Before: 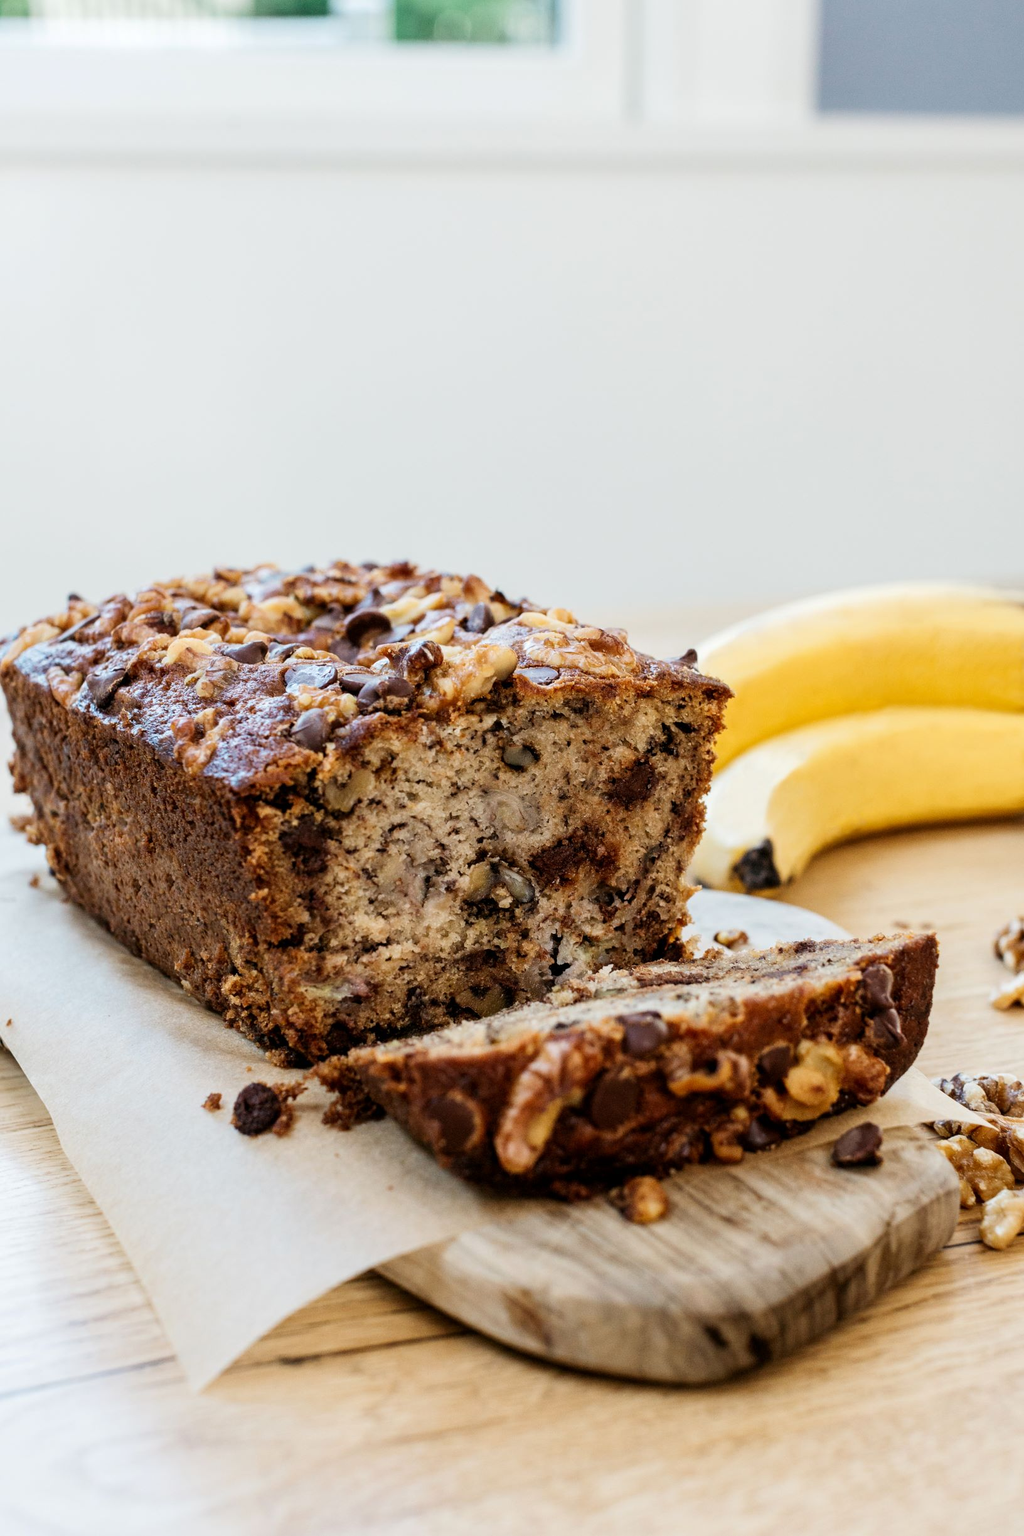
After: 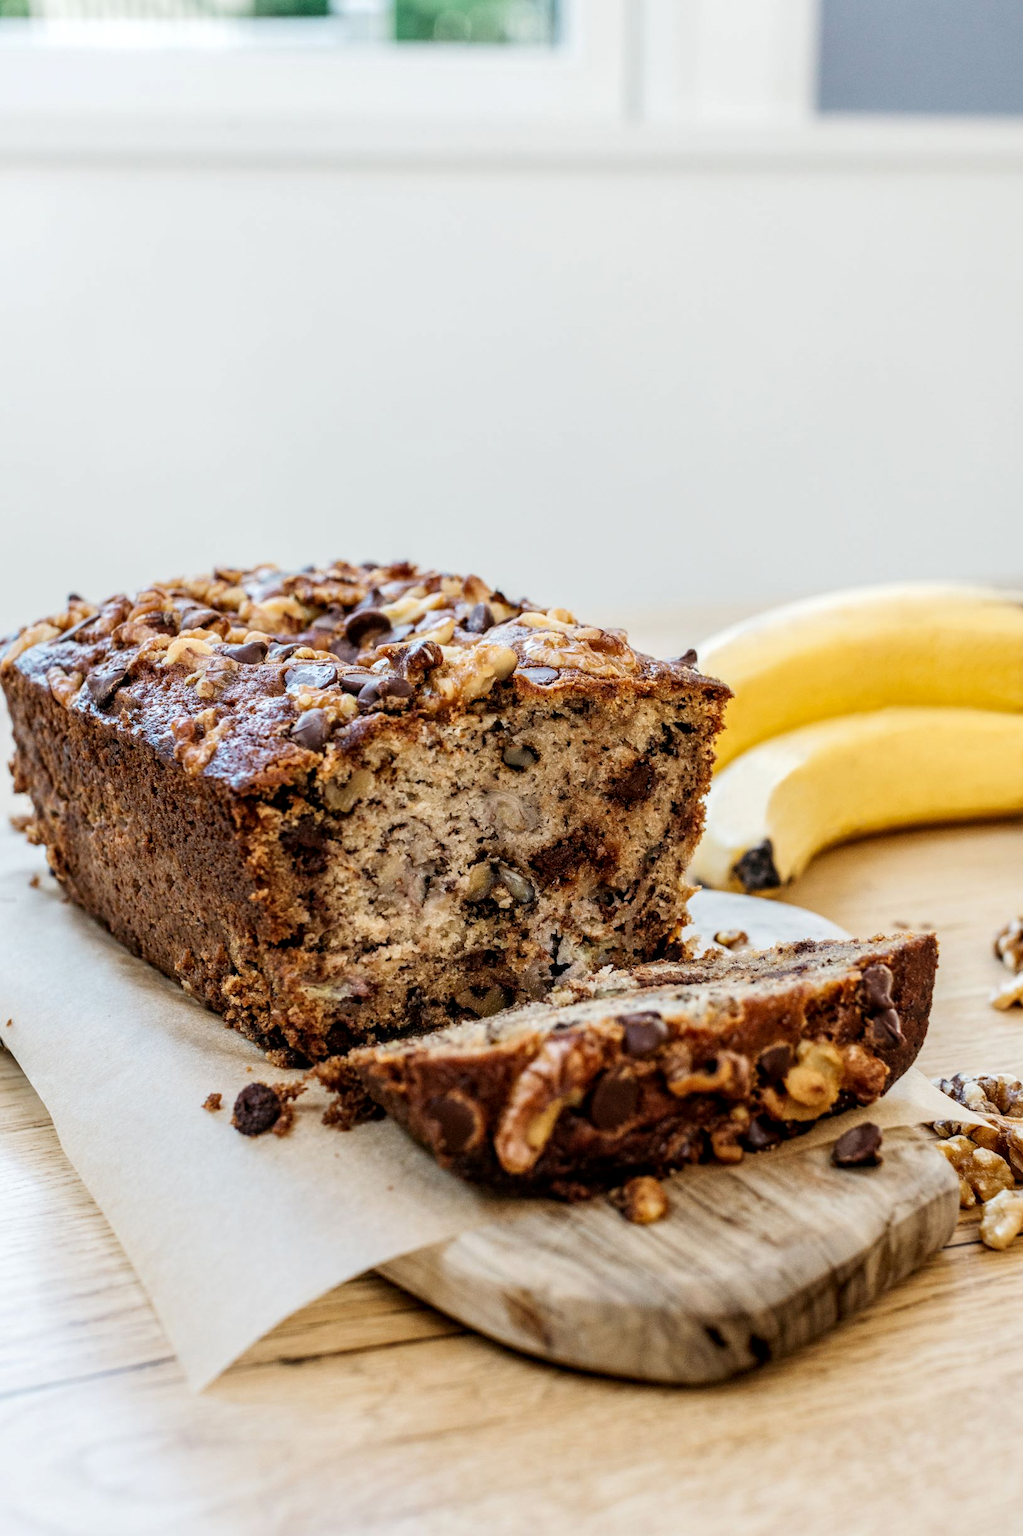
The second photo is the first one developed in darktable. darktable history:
local contrast: on, module defaults
base curve: curves: ch0 [(0, 0) (0.283, 0.295) (1, 1)], preserve colors none
